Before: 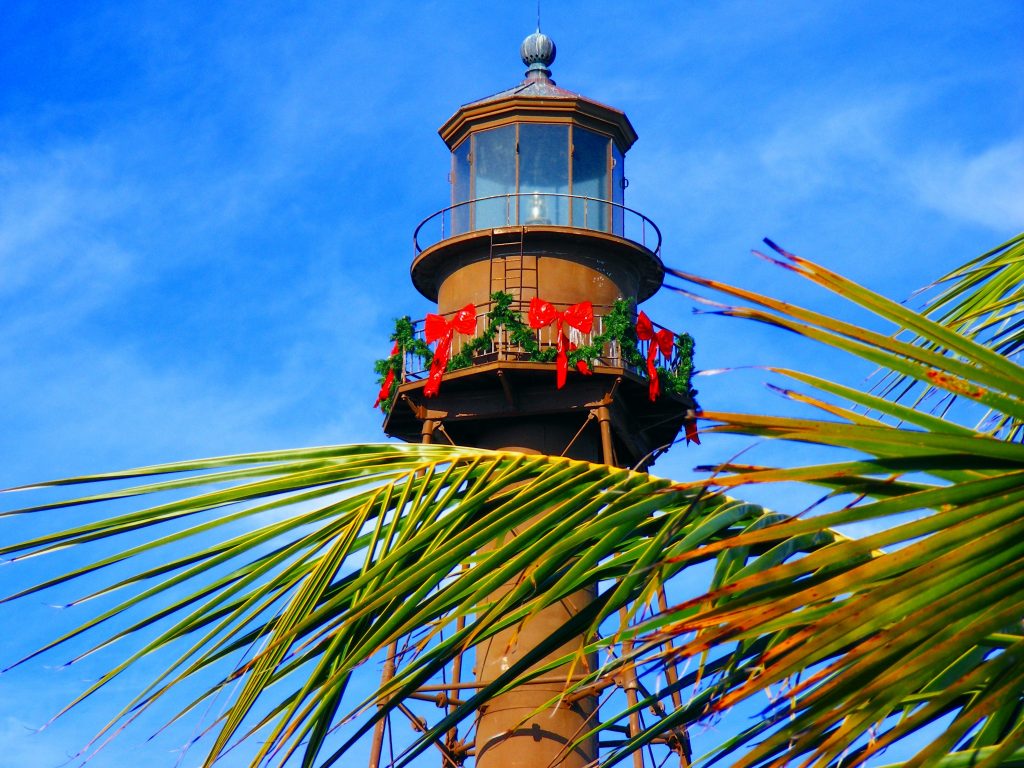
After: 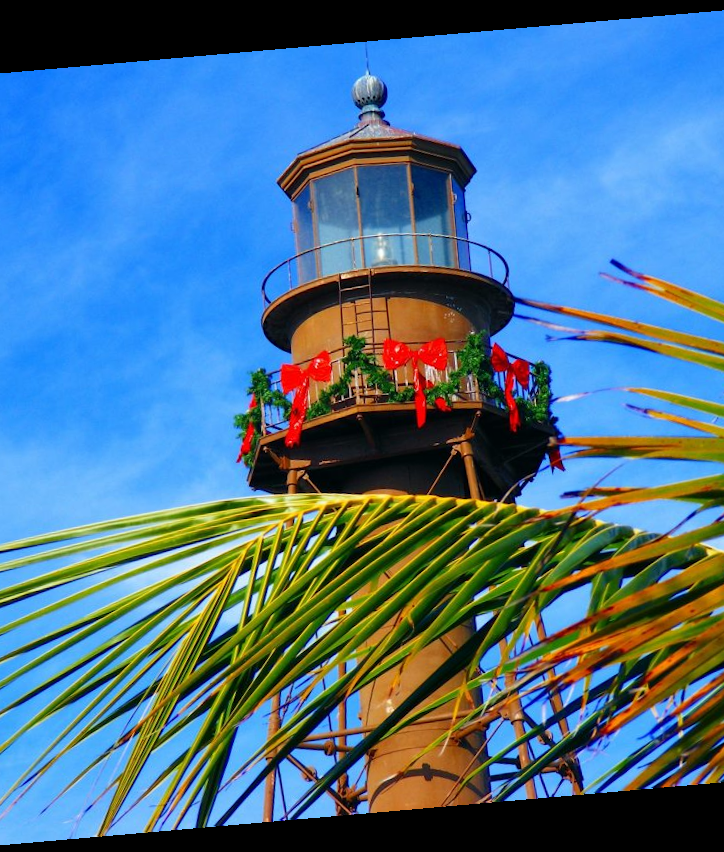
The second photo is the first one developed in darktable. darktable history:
crop and rotate: left 15.754%, right 17.579%
rotate and perspective: rotation -4.98°, automatic cropping off
